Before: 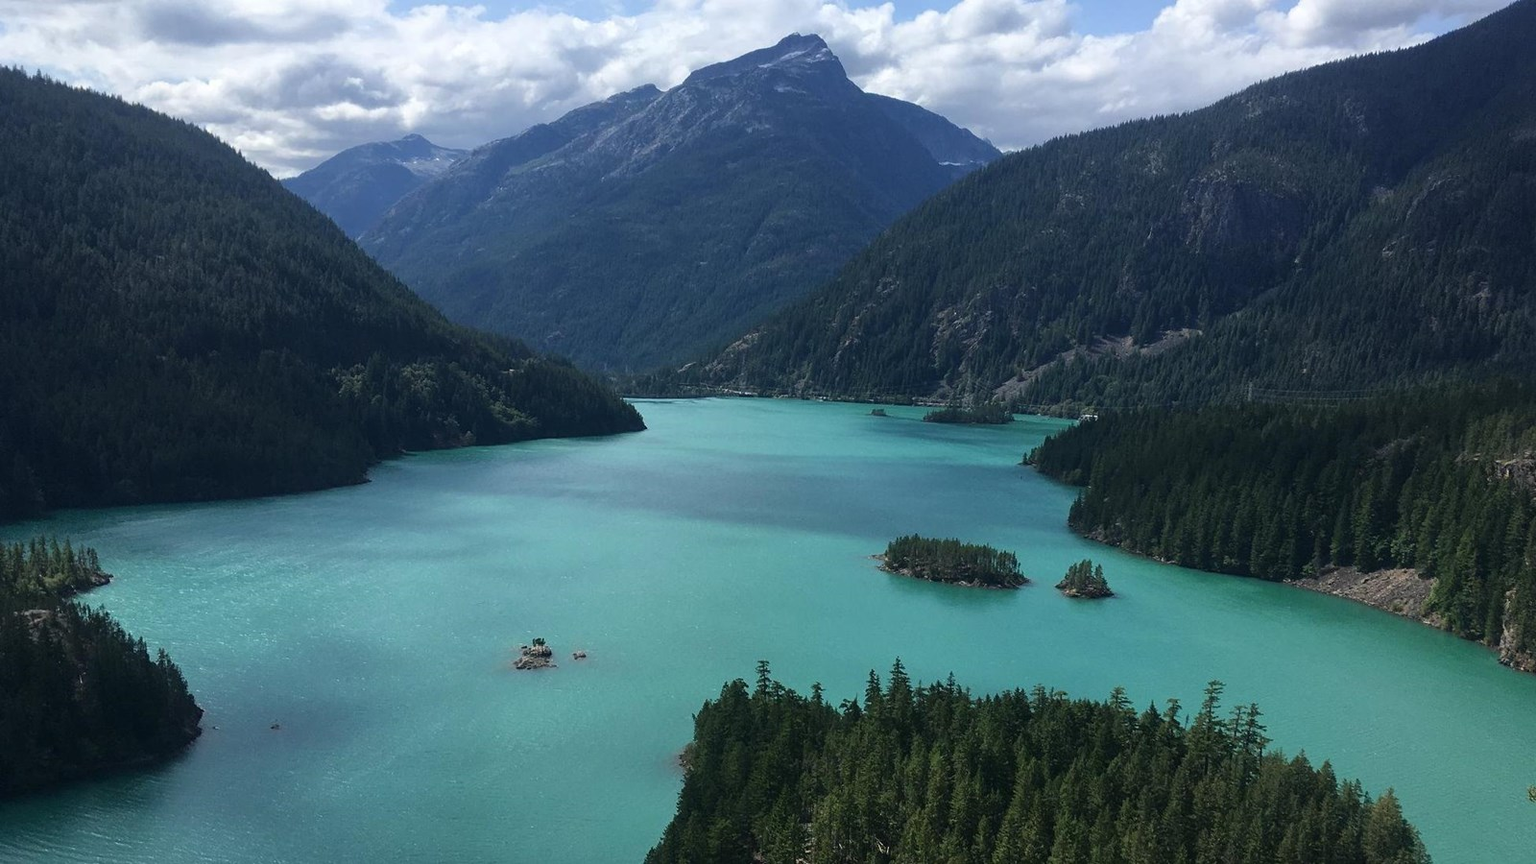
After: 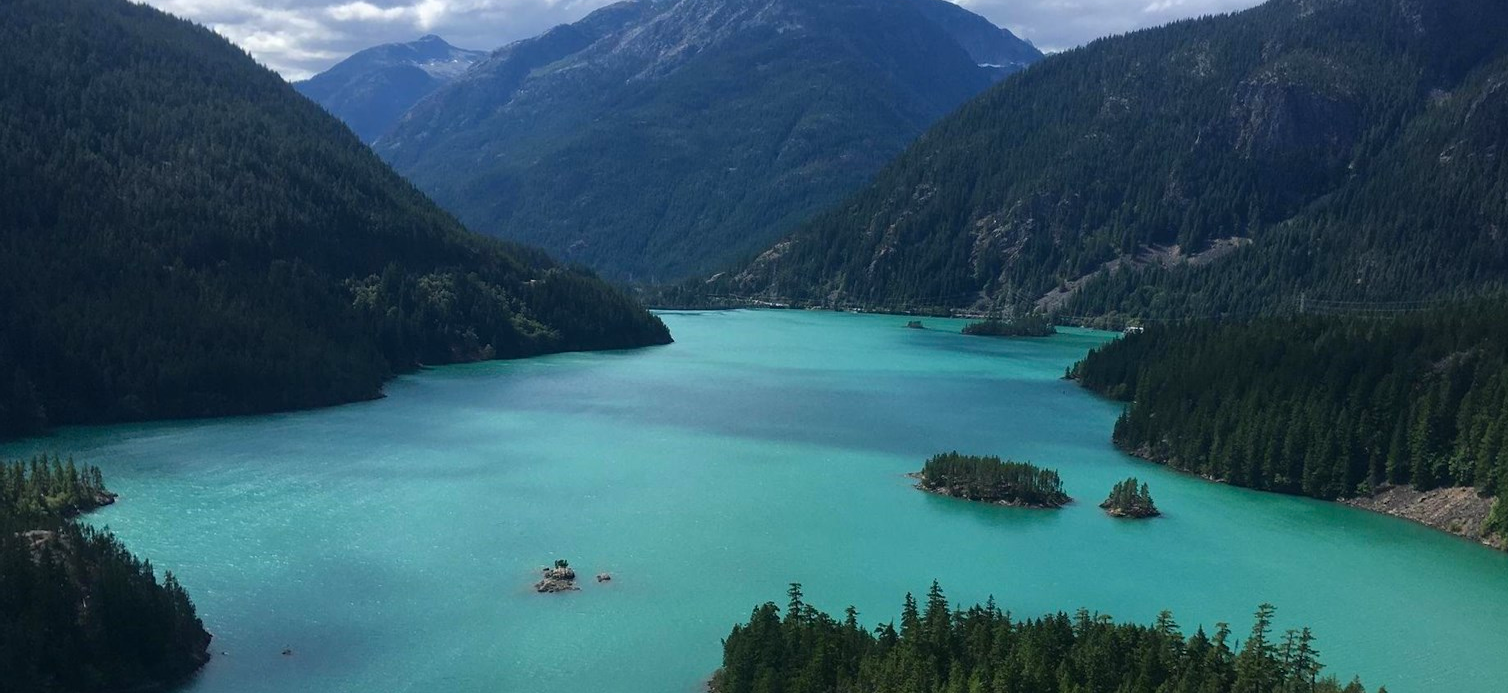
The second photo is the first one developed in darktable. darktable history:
contrast brightness saturation: contrast 0.04, saturation 0.16
crop and rotate: angle 0.03°, top 11.643%, right 5.651%, bottom 11.189%
